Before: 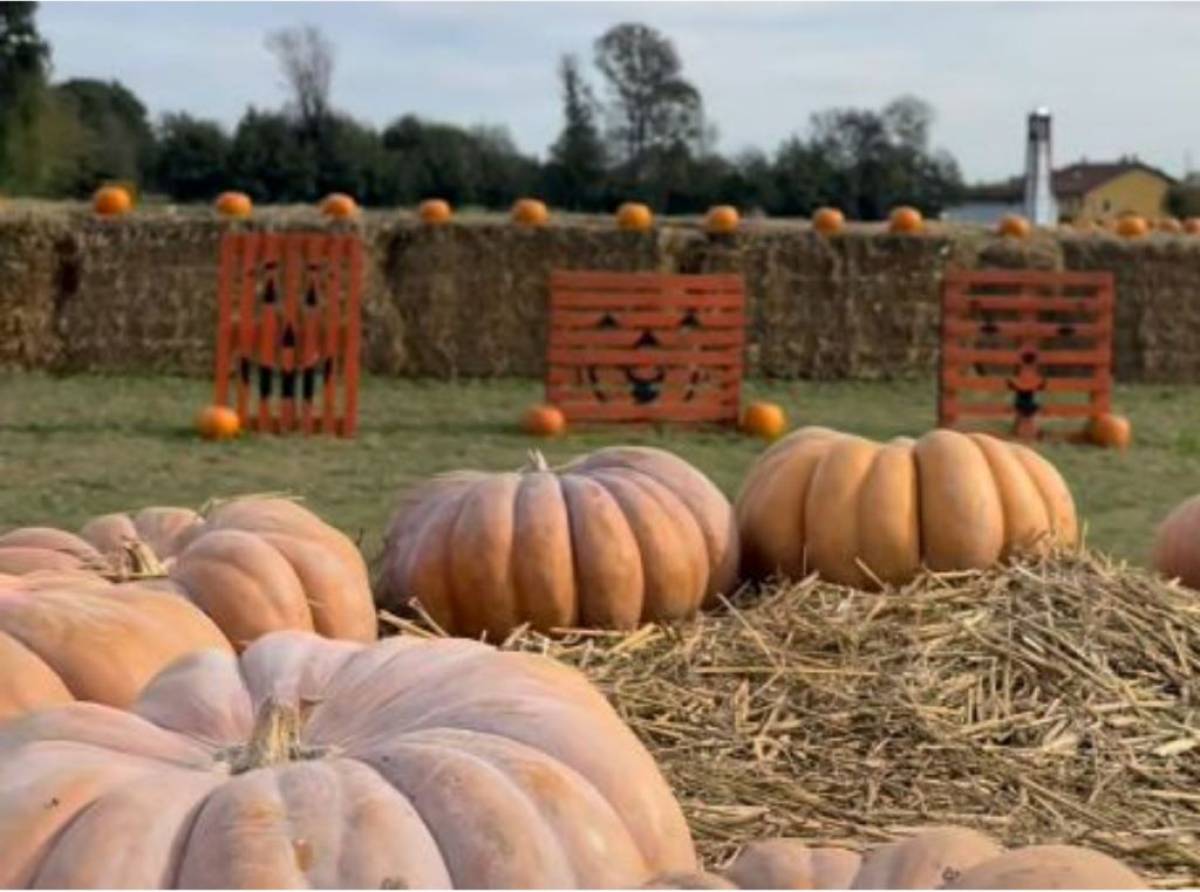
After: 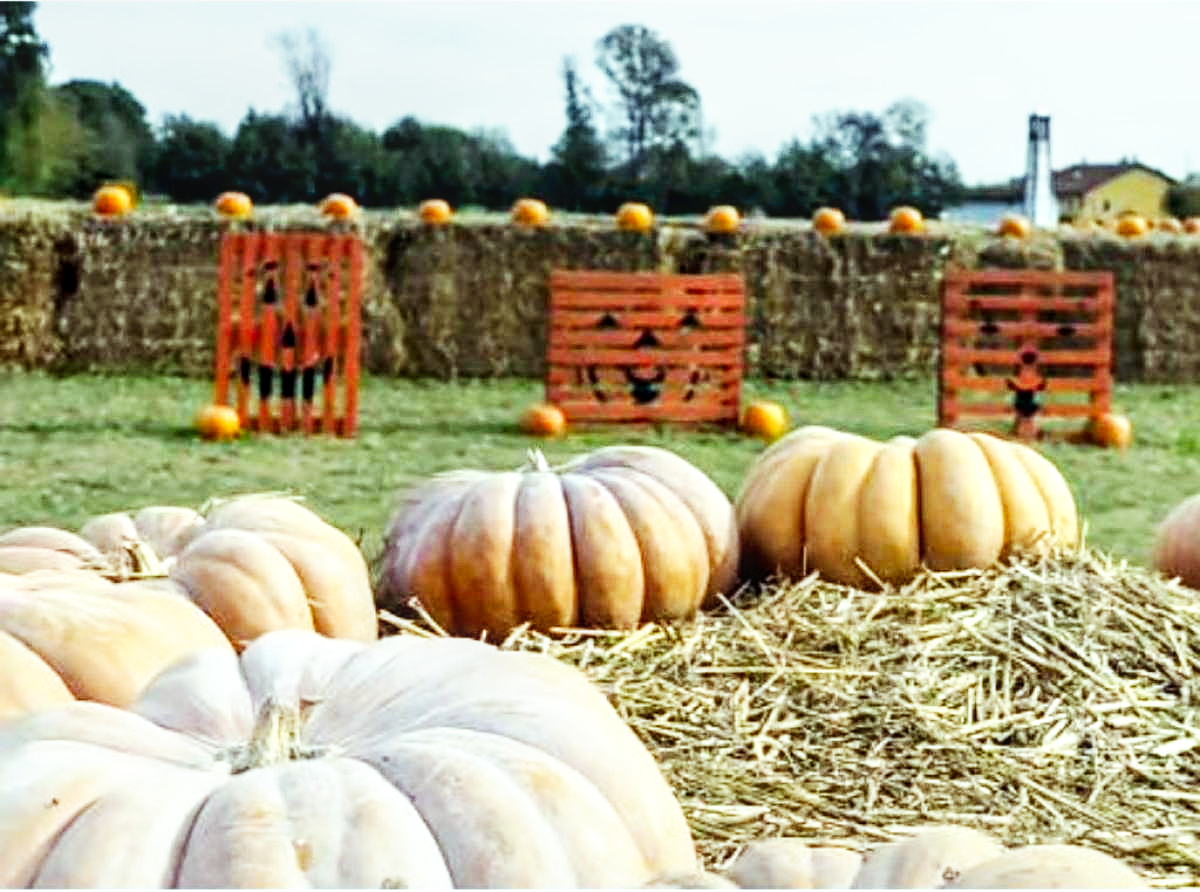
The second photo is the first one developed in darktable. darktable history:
color balance: mode lift, gamma, gain (sRGB), lift [0.997, 0.979, 1.021, 1.011], gamma [1, 1.084, 0.916, 0.998], gain [1, 0.87, 1.13, 1.101], contrast 4.55%, contrast fulcrum 38.24%, output saturation 104.09%
sharpen: on, module defaults
base curve: curves: ch0 [(0, 0) (0.007, 0.004) (0.027, 0.03) (0.046, 0.07) (0.207, 0.54) (0.442, 0.872) (0.673, 0.972) (1, 1)], preserve colors none
color zones: curves: ch0 [(0, 0.5) (0.143, 0.5) (0.286, 0.5) (0.429, 0.5) (0.571, 0.5) (0.714, 0.476) (0.857, 0.5) (1, 0.5)]; ch2 [(0, 0.5) (0.143, 0.5) (0.286, 0.5) (0.429, 0.5) (0.571, 0.5) (0.714, 0.487) (0.857, 0.5) (1, 0.5)]
local contrast: on, module defaults
